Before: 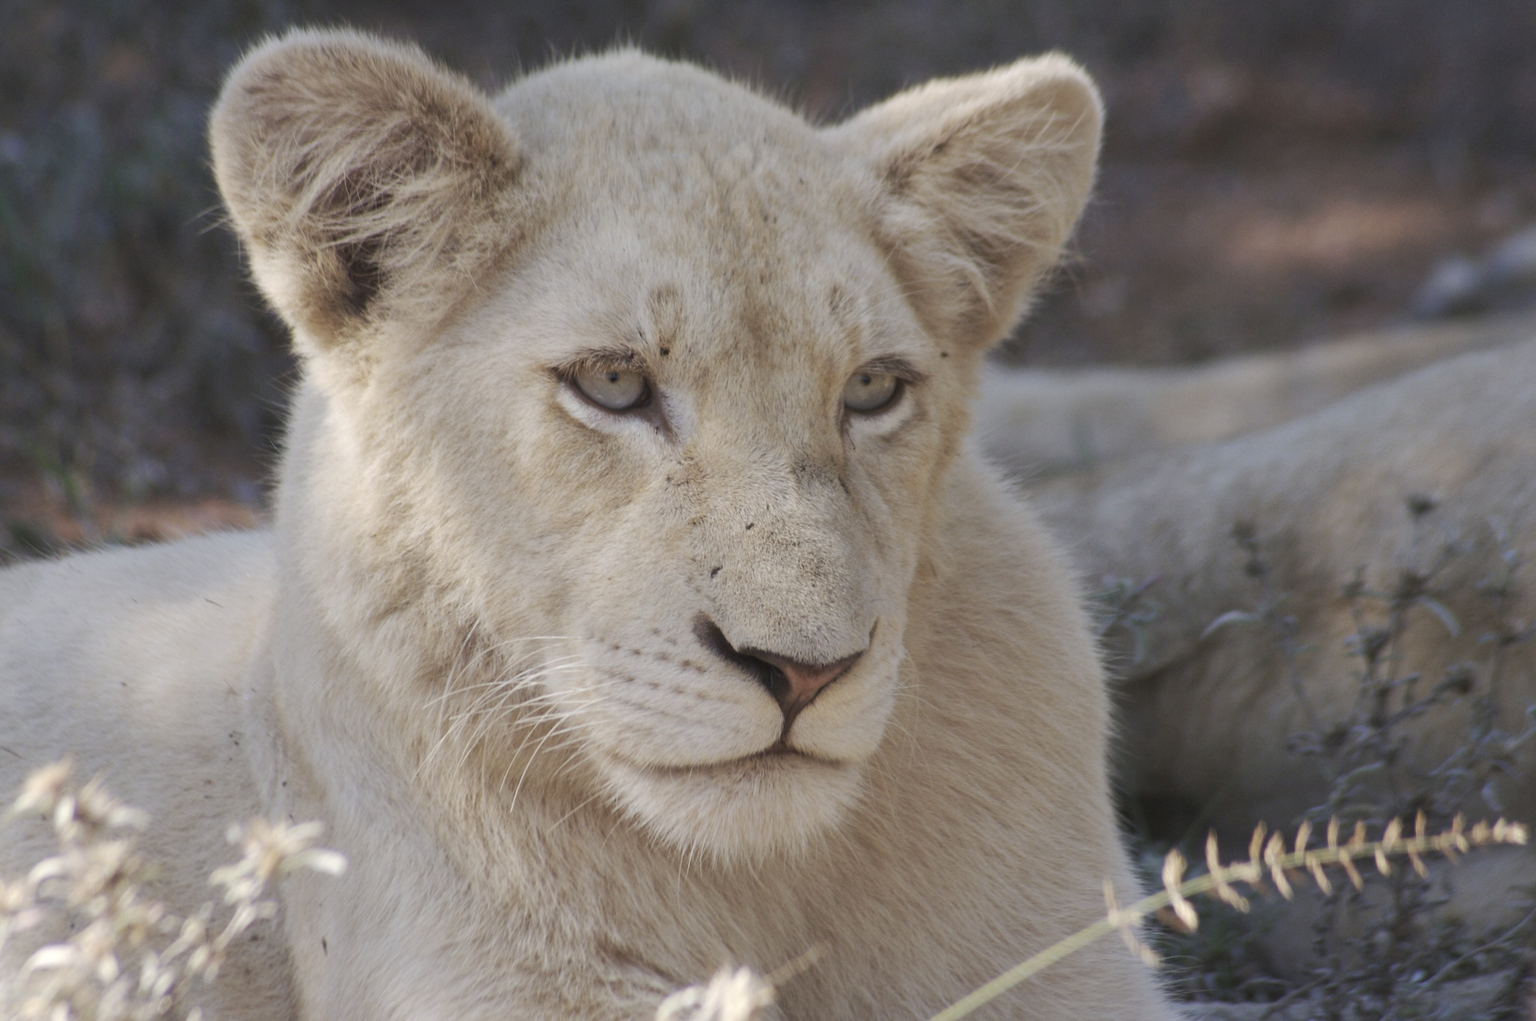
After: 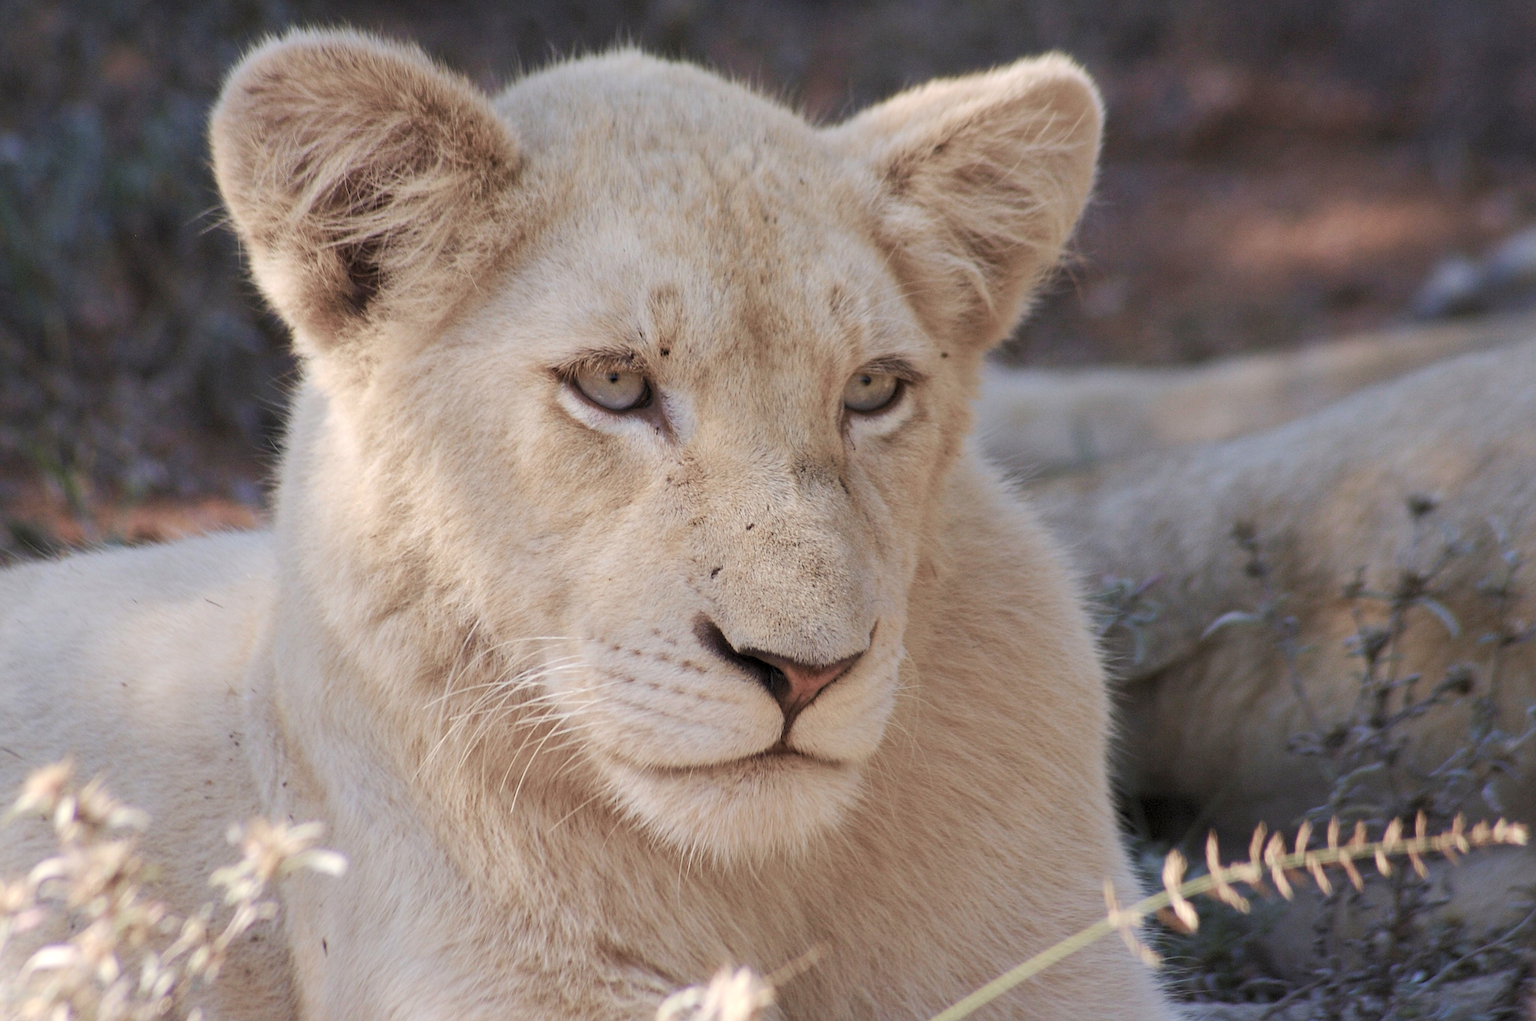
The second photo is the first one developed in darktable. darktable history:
contrast brightness saturation: saturation -0.05
levels: levels [0.073, 0.497, 0.972]
sharpen: on, module defaults
tone curve: curves: ch1 [(0, 0) (0.214, 0.291) (0.372, 0.44) (0.463, 0.476) (0.498, 0.502) (0.521, 0.531) (1, 1)]; ch2 [(0, 0) (0.456, 0.447) (0.5, 0.5) (0.547, 0.557) (0.592, 0.57) (0.631, 0.602) (1, 1)], color space Lab, independent channels, preserve colors none
